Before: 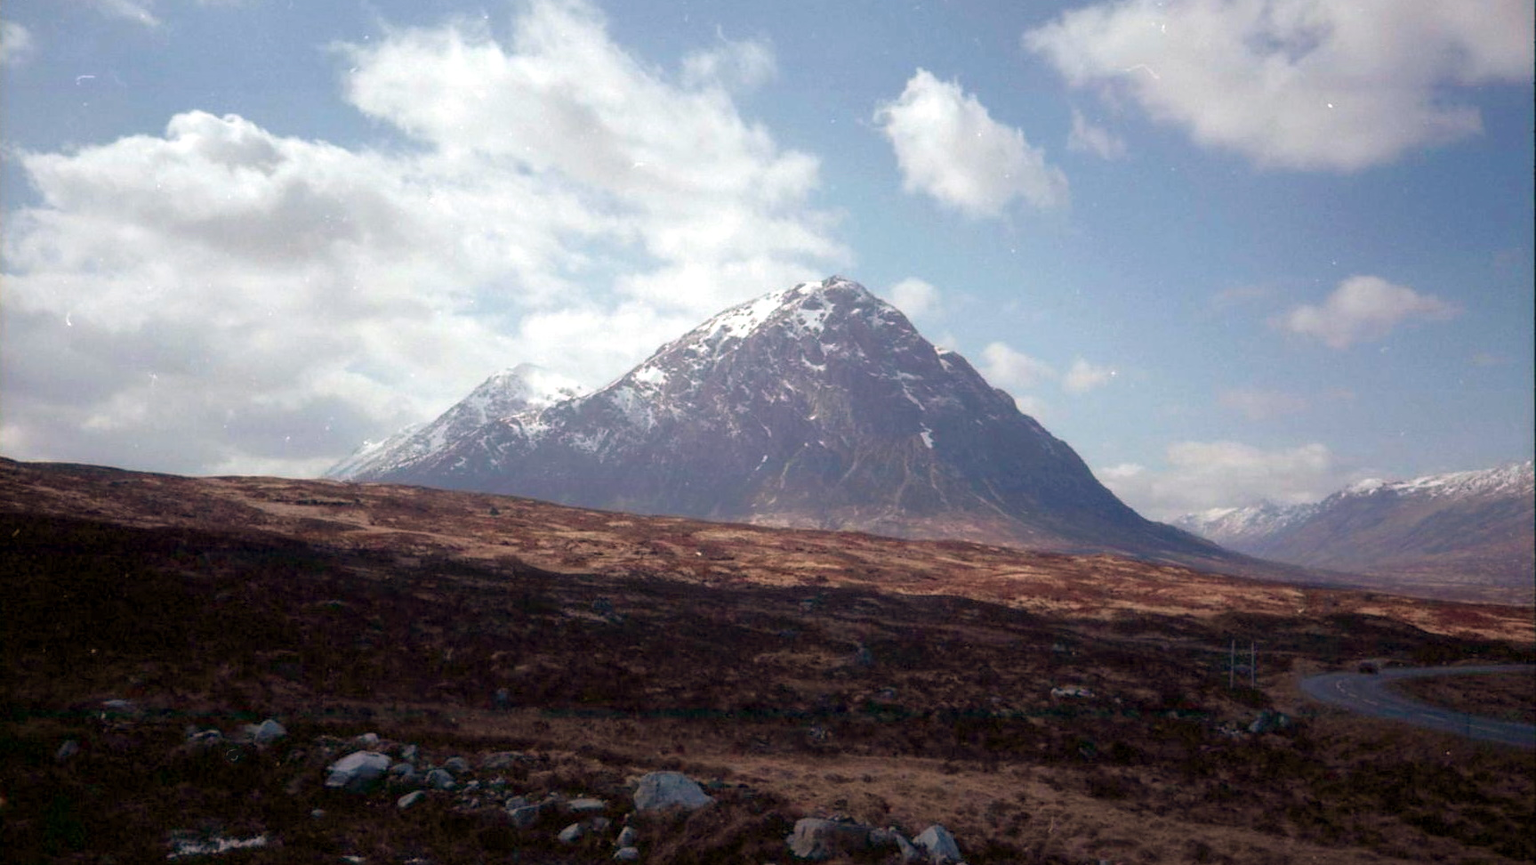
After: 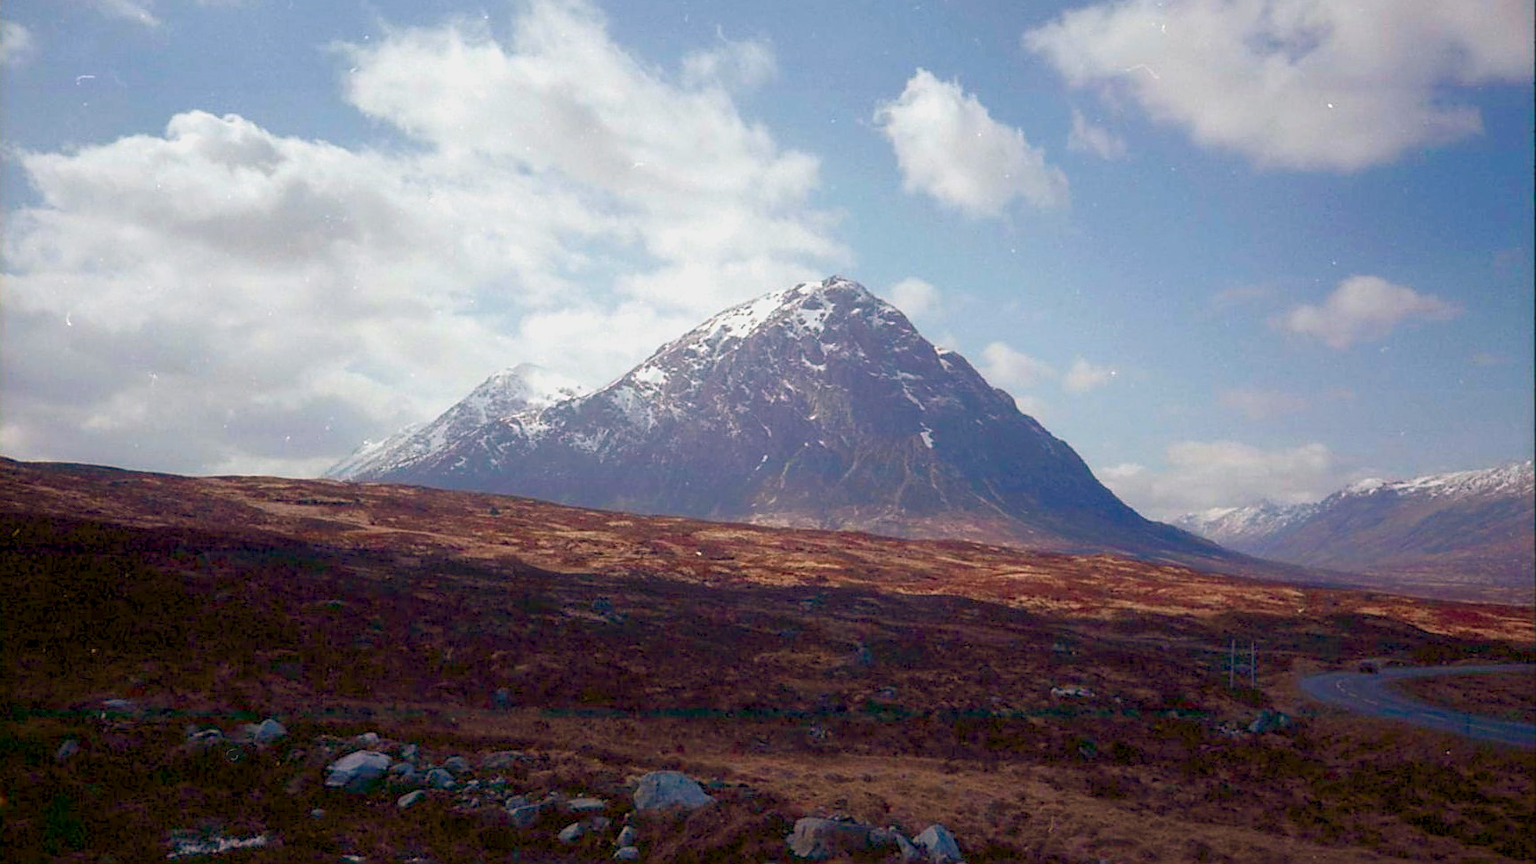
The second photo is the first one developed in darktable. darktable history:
color balance rgb: shadows lift › chroma 2.016%, shadows lift › hue 247.47°, perceptual saturation grading › global saturation 0.633%, perceptual saturation grading › mid-tones 6.373%, perceptual saturation grading › shadows 71.789%, perceptual brilliance grading › global brilliance 14.357%, perceptual brilliance grading › shadows -35.791%, contrast -29.502%
sharpen: on, module defaults
